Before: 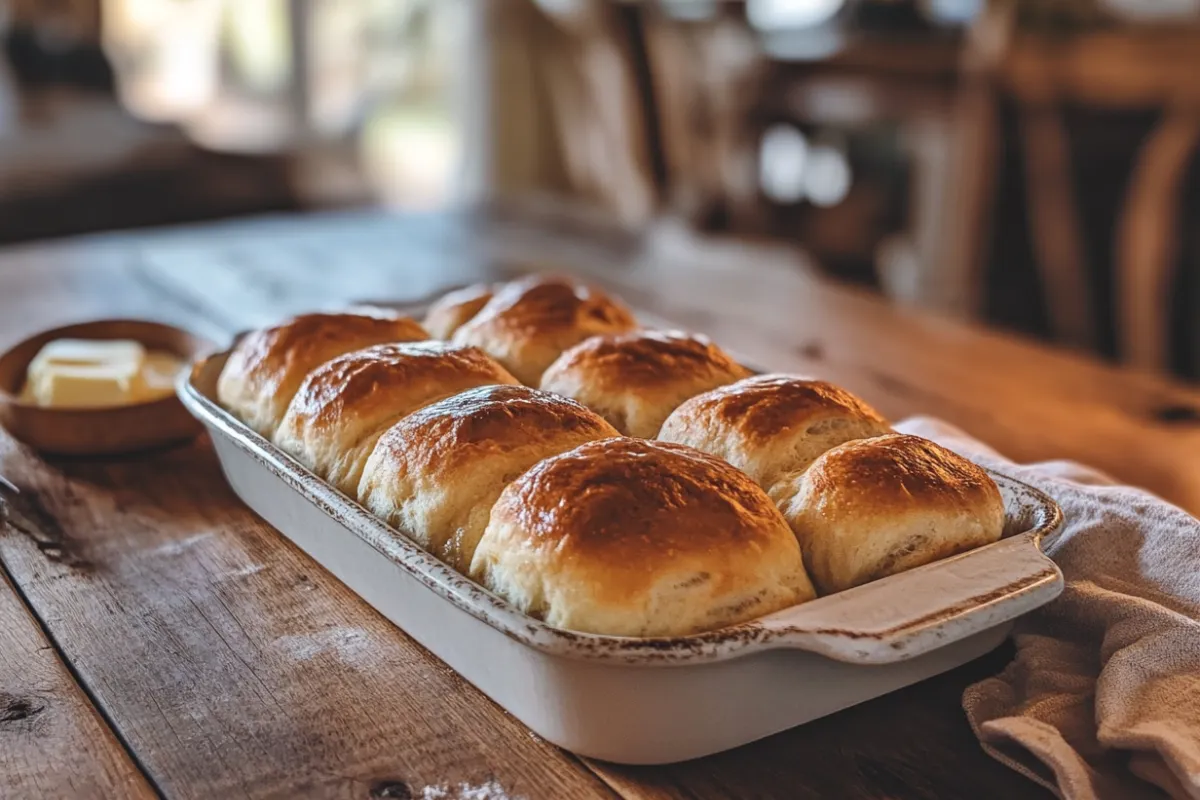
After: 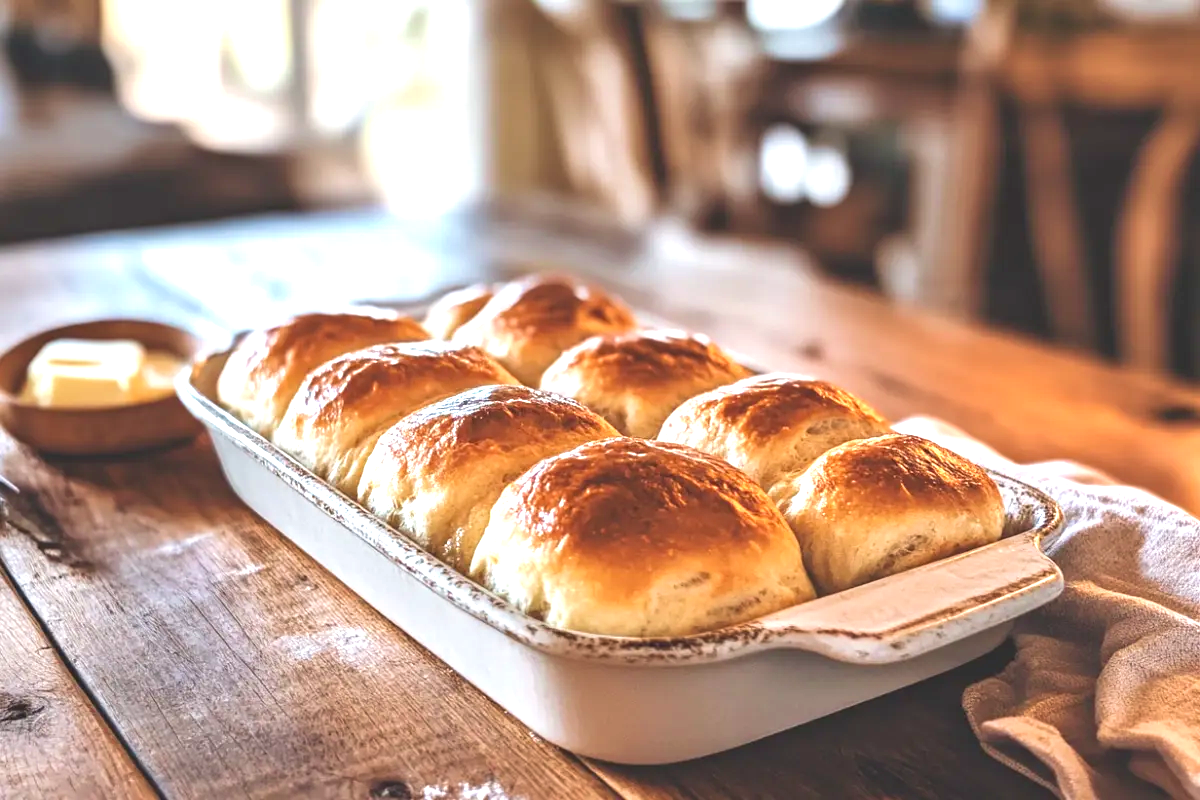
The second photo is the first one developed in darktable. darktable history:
exposure: black level correction 0, exposure 1.2 EV, compensate exposure bias true, compensate highlight preservation false
velvia: strength 17%
